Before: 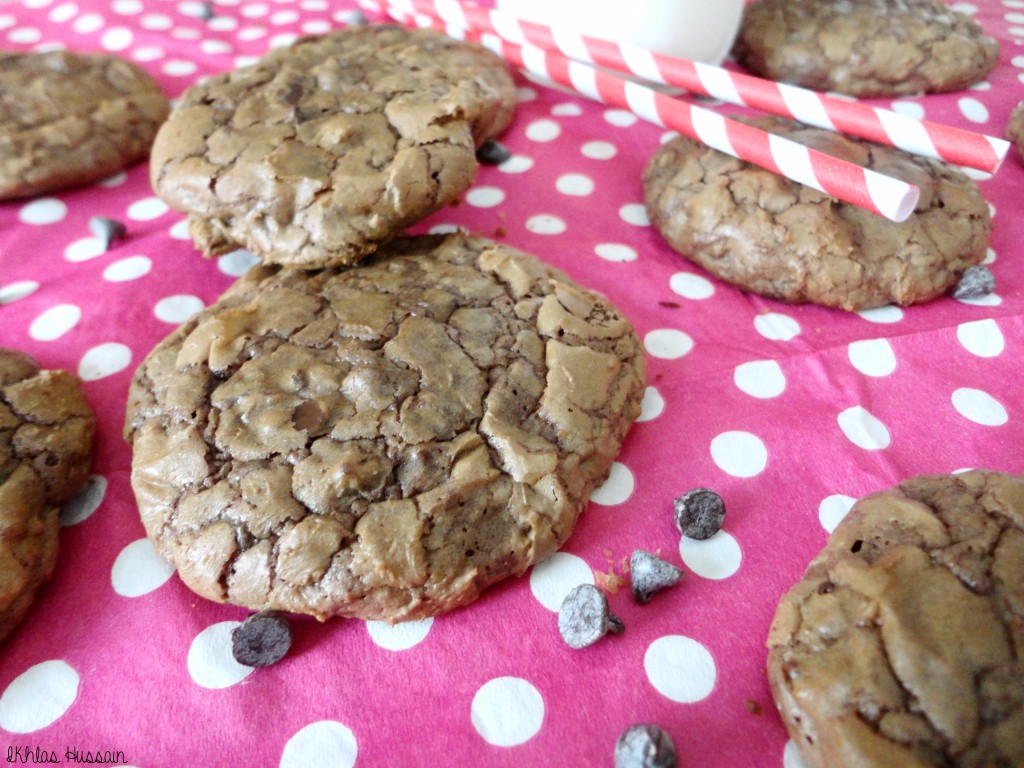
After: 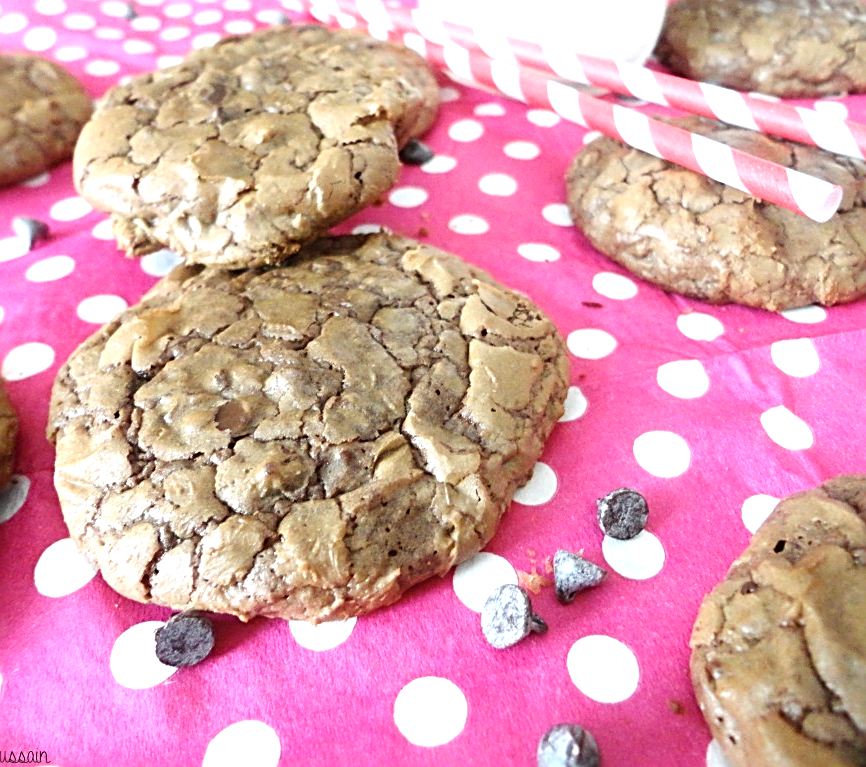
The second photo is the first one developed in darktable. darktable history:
exposure: black level correction 0, exposure 0.693 EV, compensate highlight preservation false
crop: left 7.532%, right 7.845%
sharpen: radius 2.674, amount 0.678
contrast equalizer: y [[0.6 ×6], [0.55 ×6], [0 ×6], [0 ×6], [0 ×6]], mix -0.293
